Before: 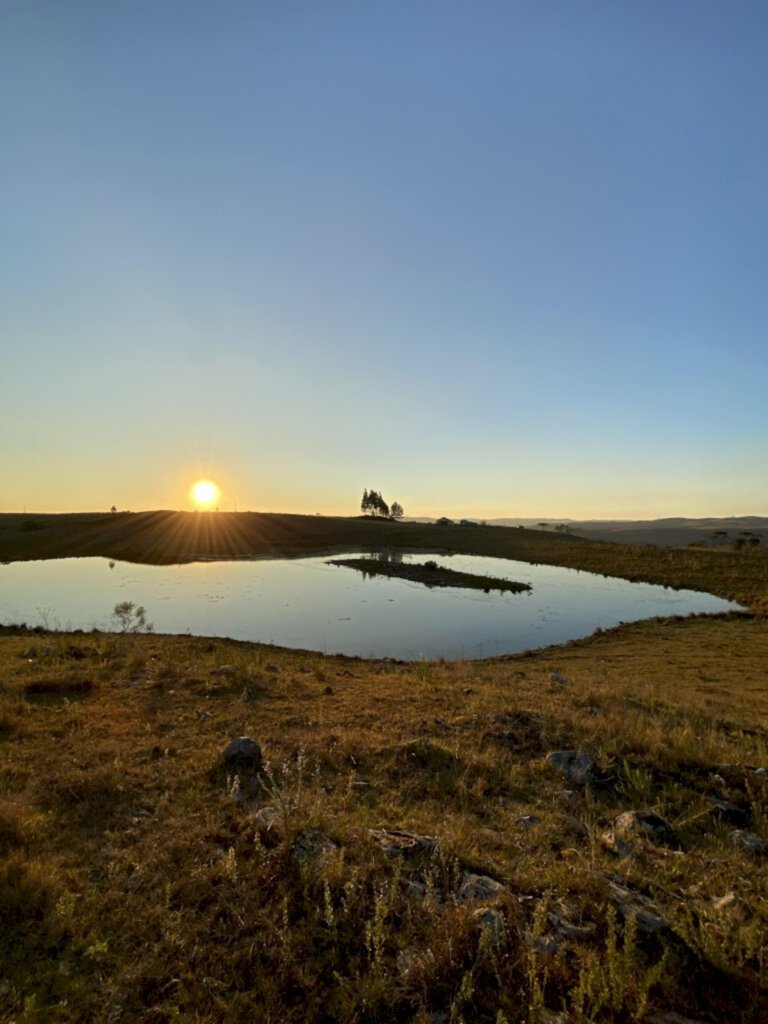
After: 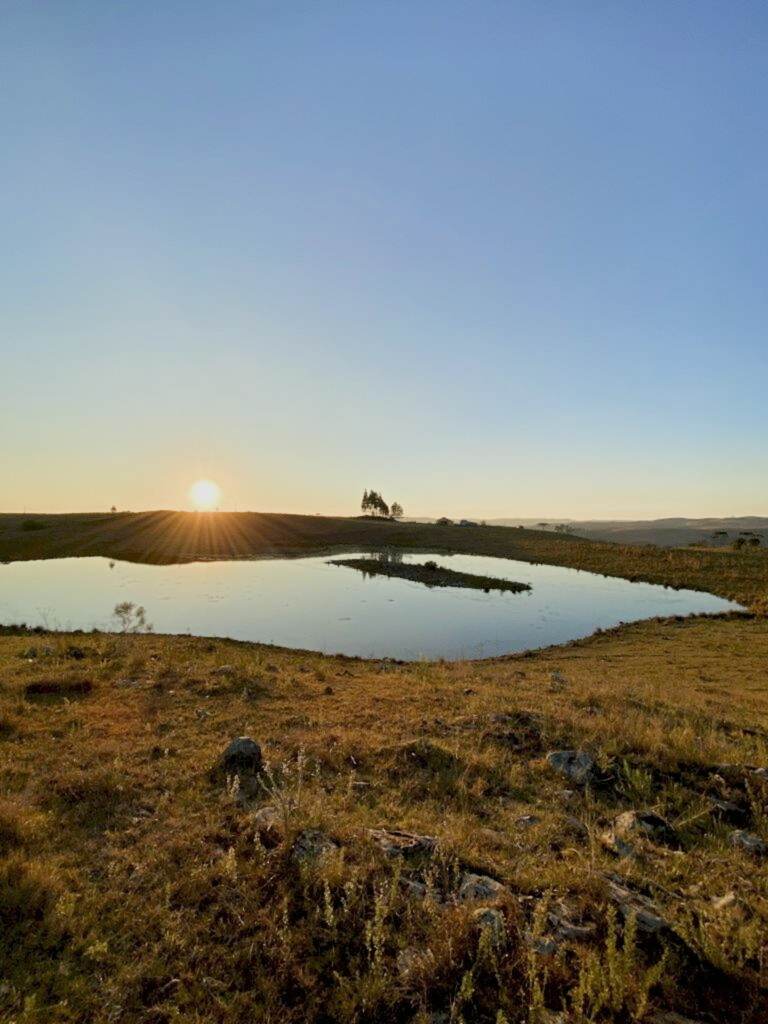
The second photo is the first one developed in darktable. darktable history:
filmic rgb: black relative exposure -13 EV, threshold 3 EV, target white luminance 85%, hardness 6.3, latitude 42.11%, contrast 0.858, shadows ↔ highlights balance 8.63%, color science v4 (2020), enable highlight reconstruction true
exposure: black level correction 0, exposure 0.7 EV, compensate exposure bias true, compensate highlight preservation false
